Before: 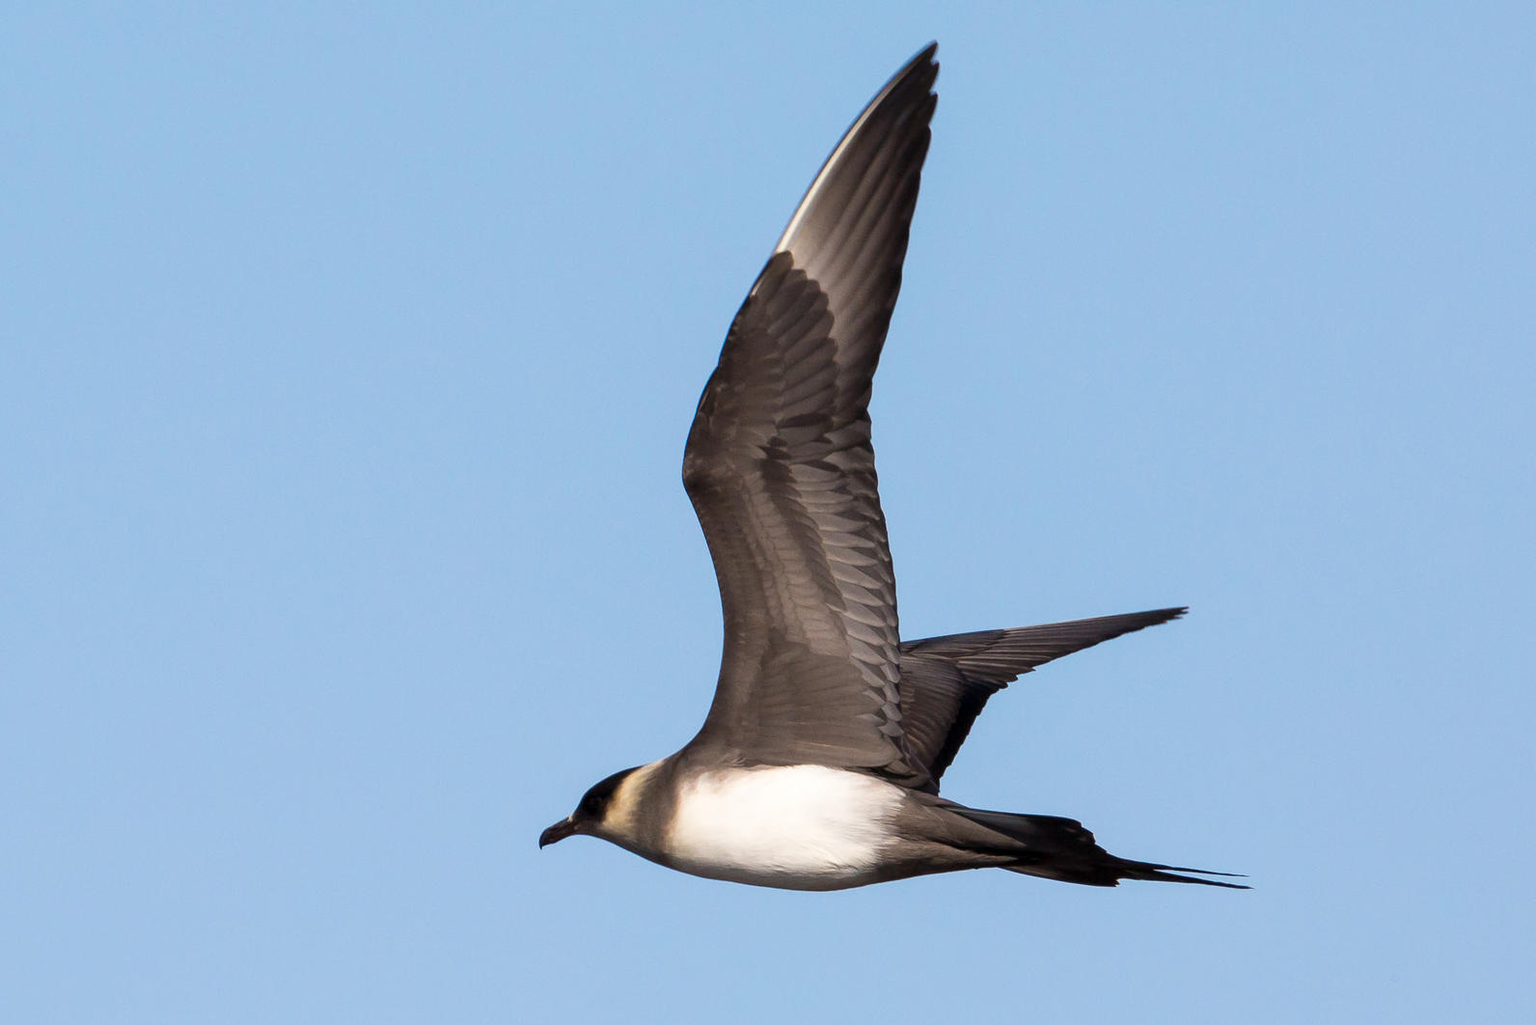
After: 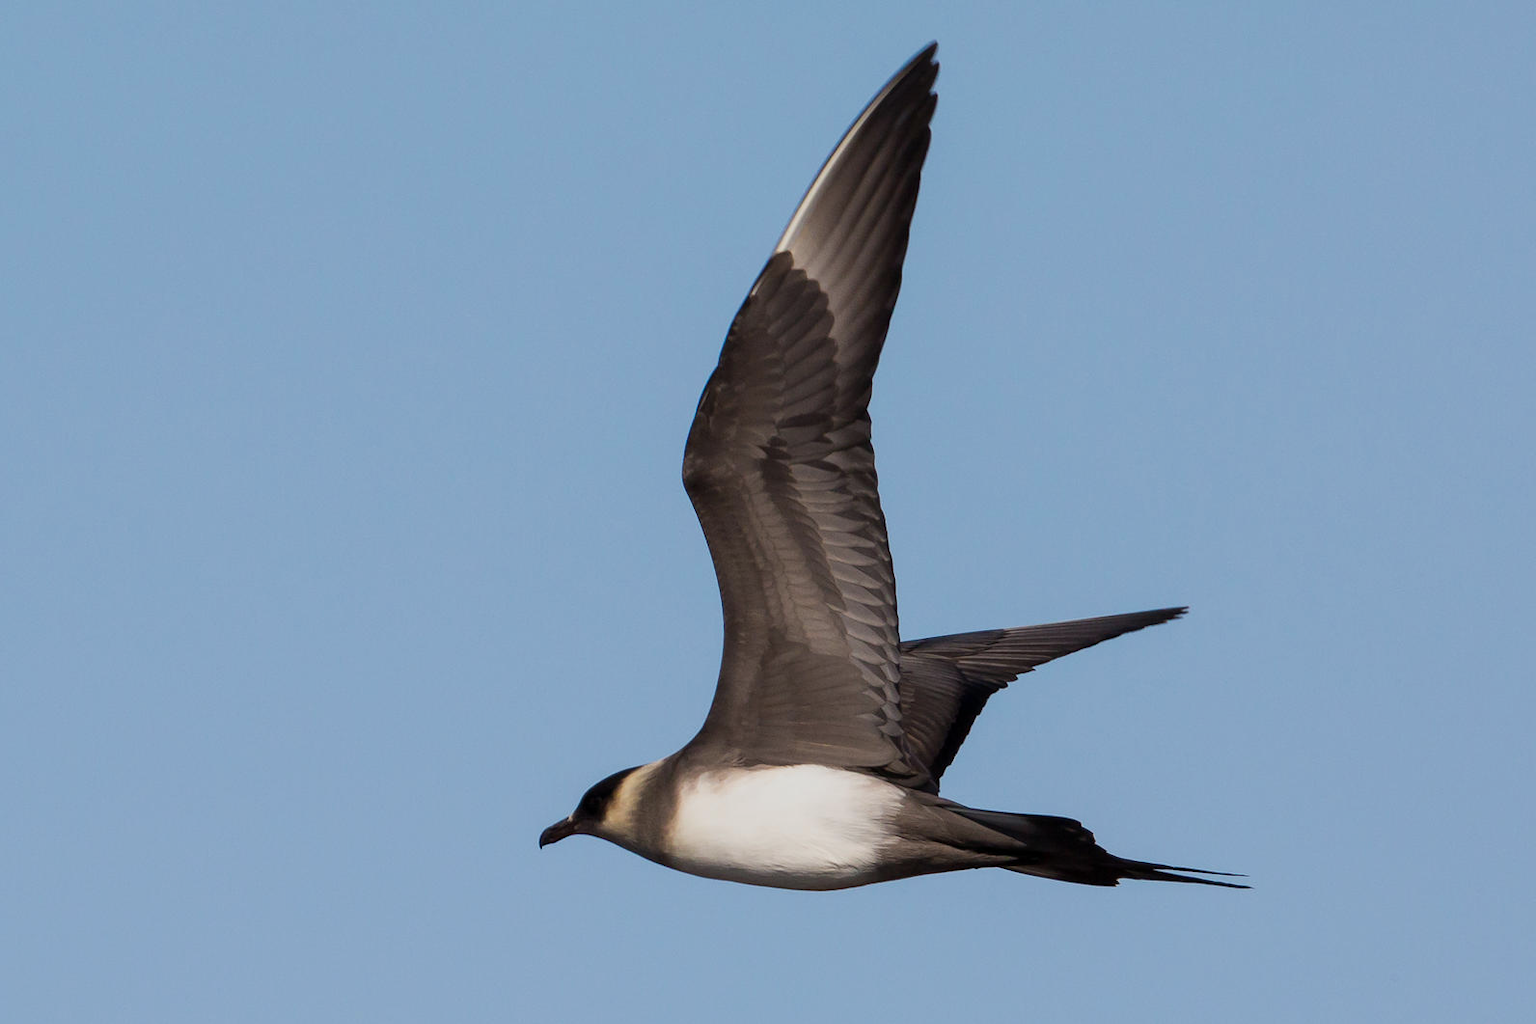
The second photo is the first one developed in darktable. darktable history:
exposure: exposure -0.489 EV, compensate highlight preservation false
